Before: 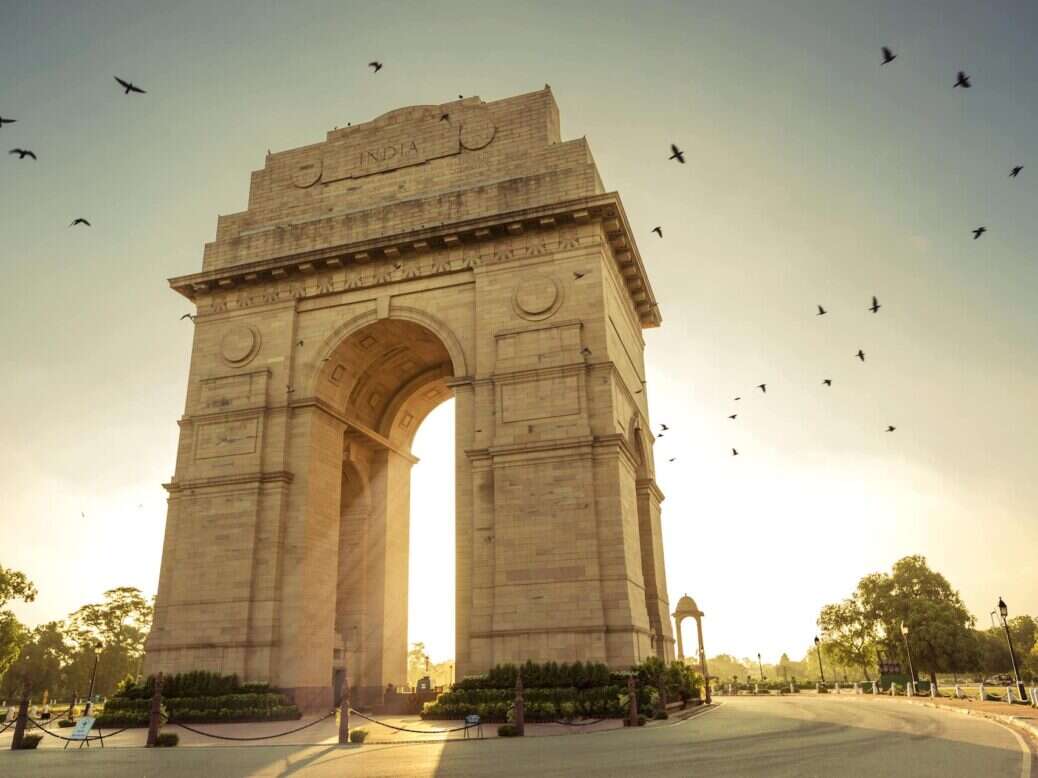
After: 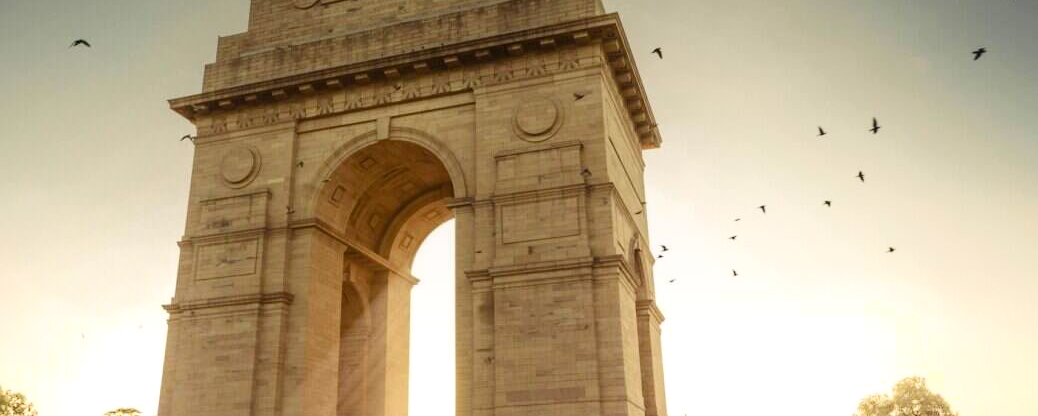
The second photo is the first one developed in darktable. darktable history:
color balance rgb: shadows lift › chroma 1%, shadows lift › hue 28.8°, power › hue 60°, highlights gain › chroma 1%, highlights gain › hue 60°, global offset › luminance 0.25%, perceptual saturation grading › highlights -20%, perceptual saturation grading › shadows 20%, perceptual brilliance grading › highlights 5%, perceptual brilliance grading › shadows -10%, global vibrance 19.67%
crop and rotate: top 23.043%, bottom 23.437%
shadows and highlights: shadows -40.15, highlights 62.88, soften with gaussian
graduated density: on, module defaults
